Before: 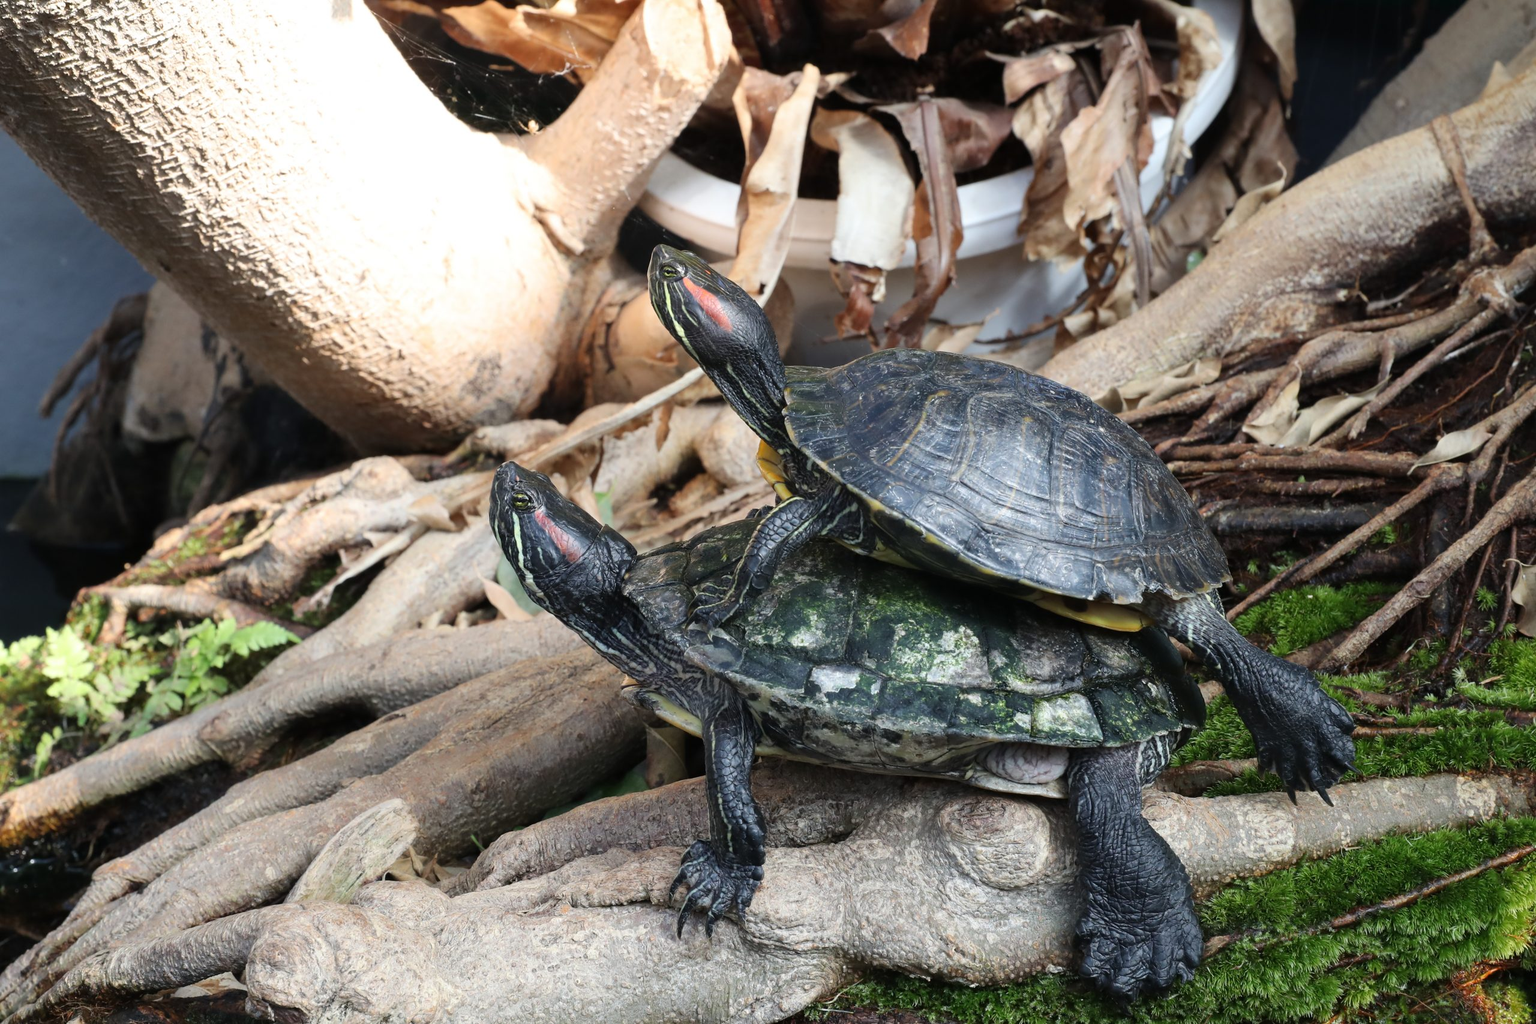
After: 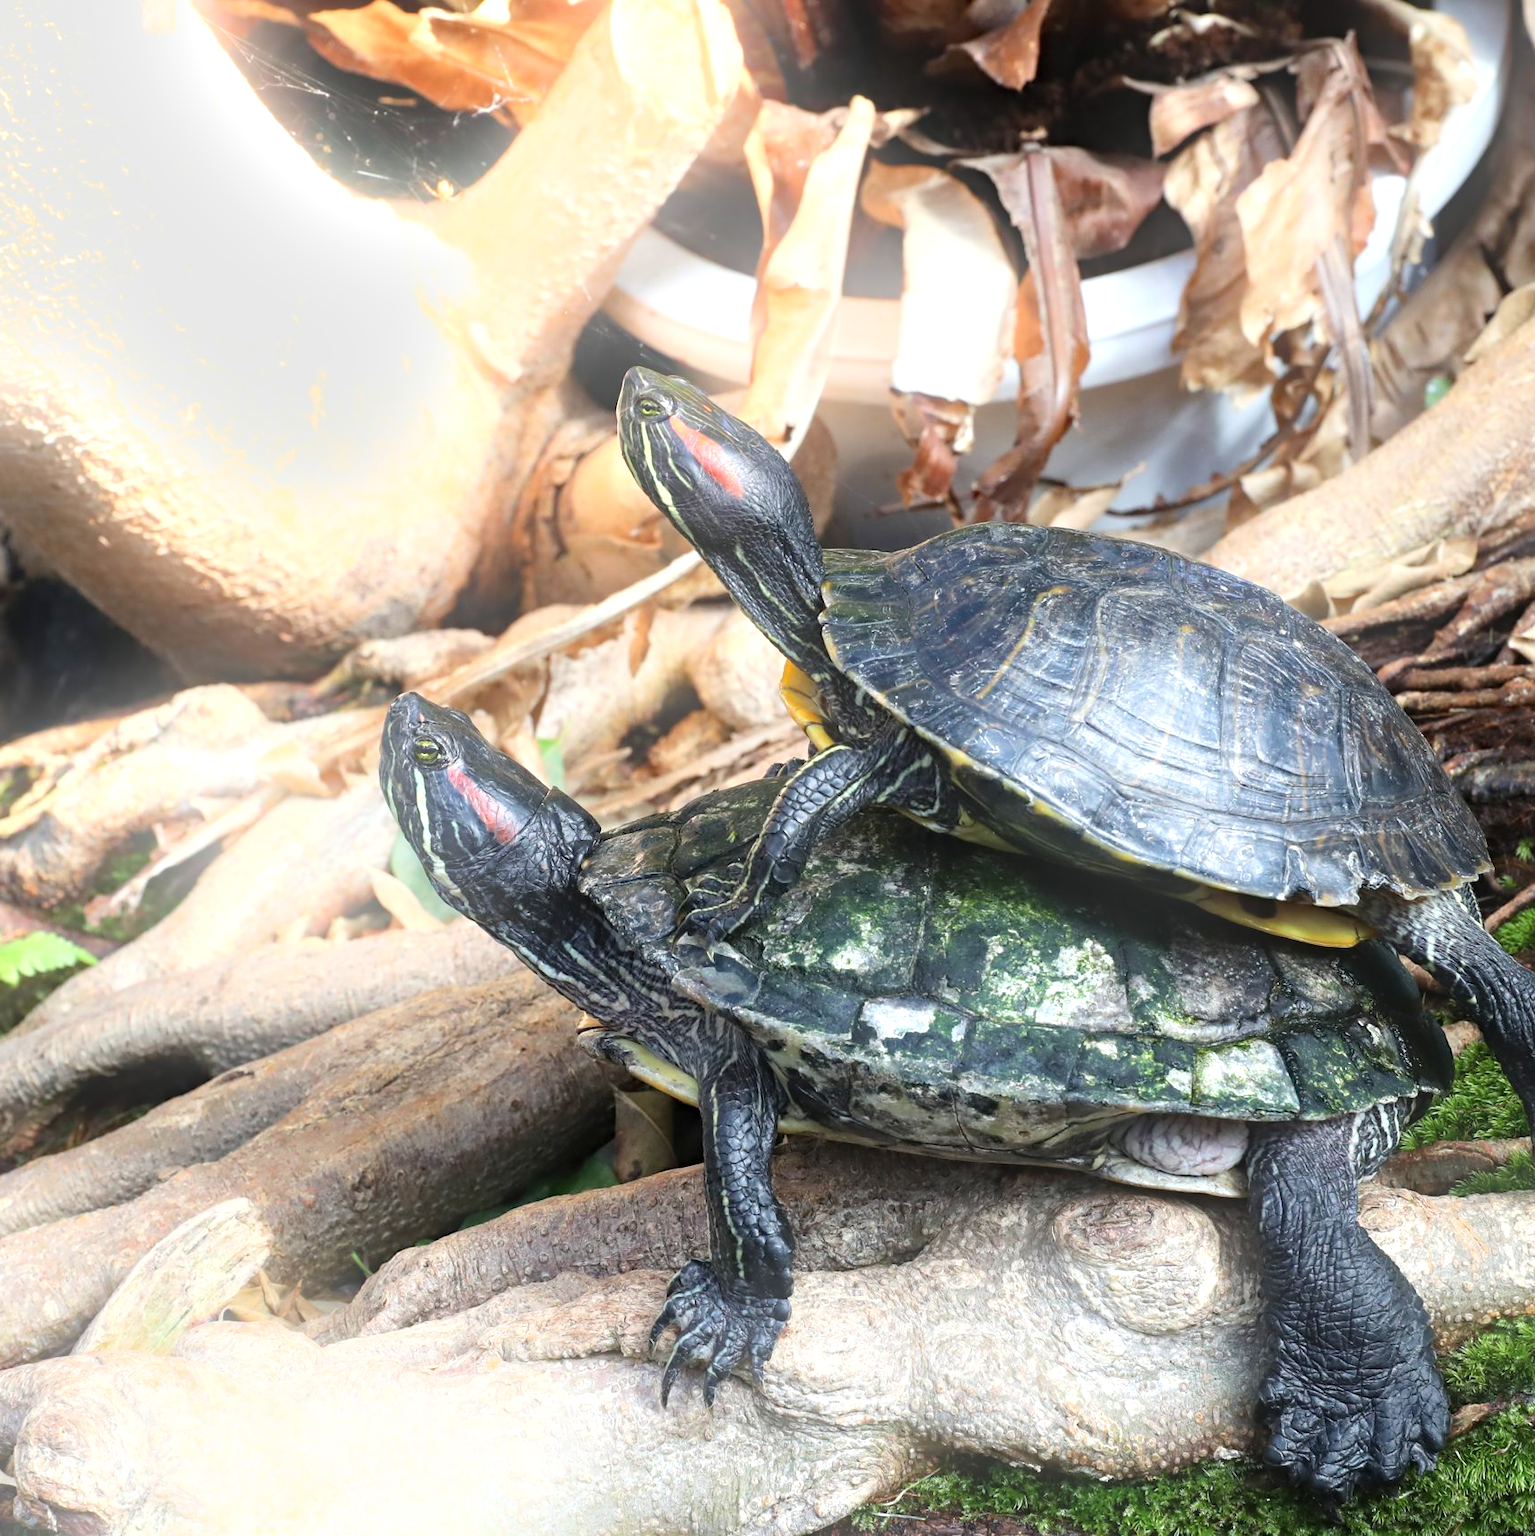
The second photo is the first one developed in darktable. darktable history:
crop: left 15.419%, right 17.914%
haze removal: adaptive false
exposure: black level correction 0, exposure 0.7 EV, compensate exposure bias true, compensate highlight preservation false
bloom: size 16%, threshold 98%, strength 20%
